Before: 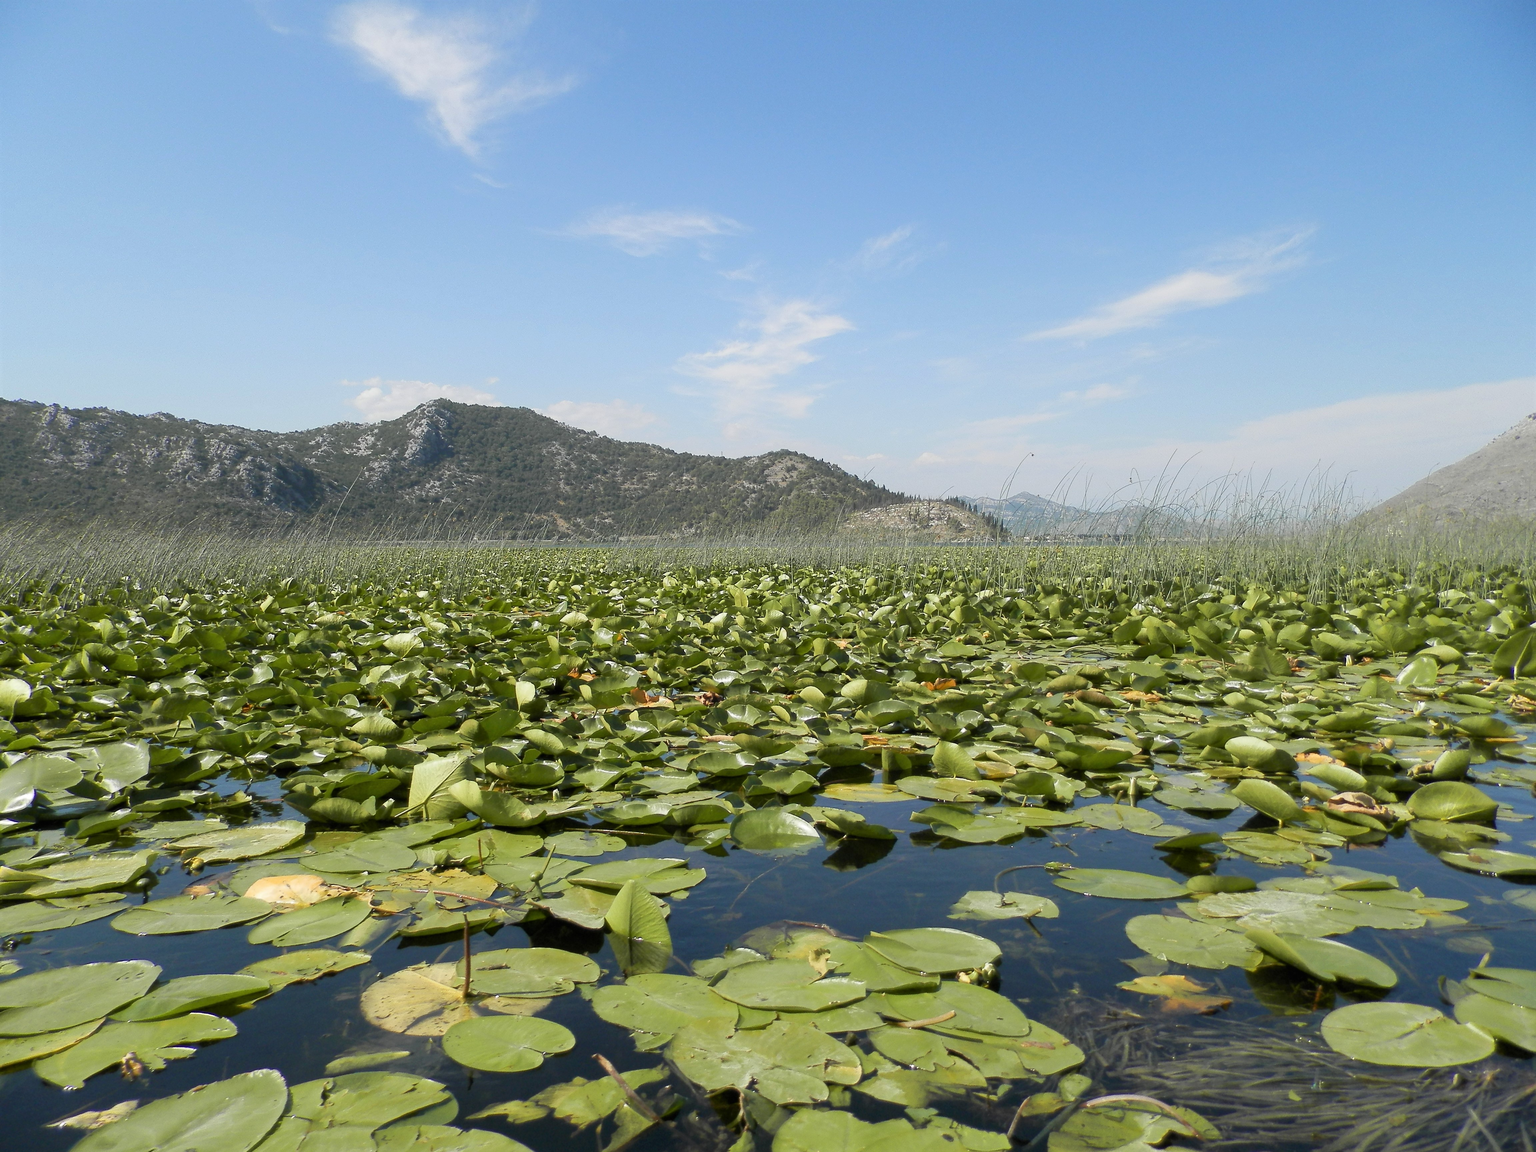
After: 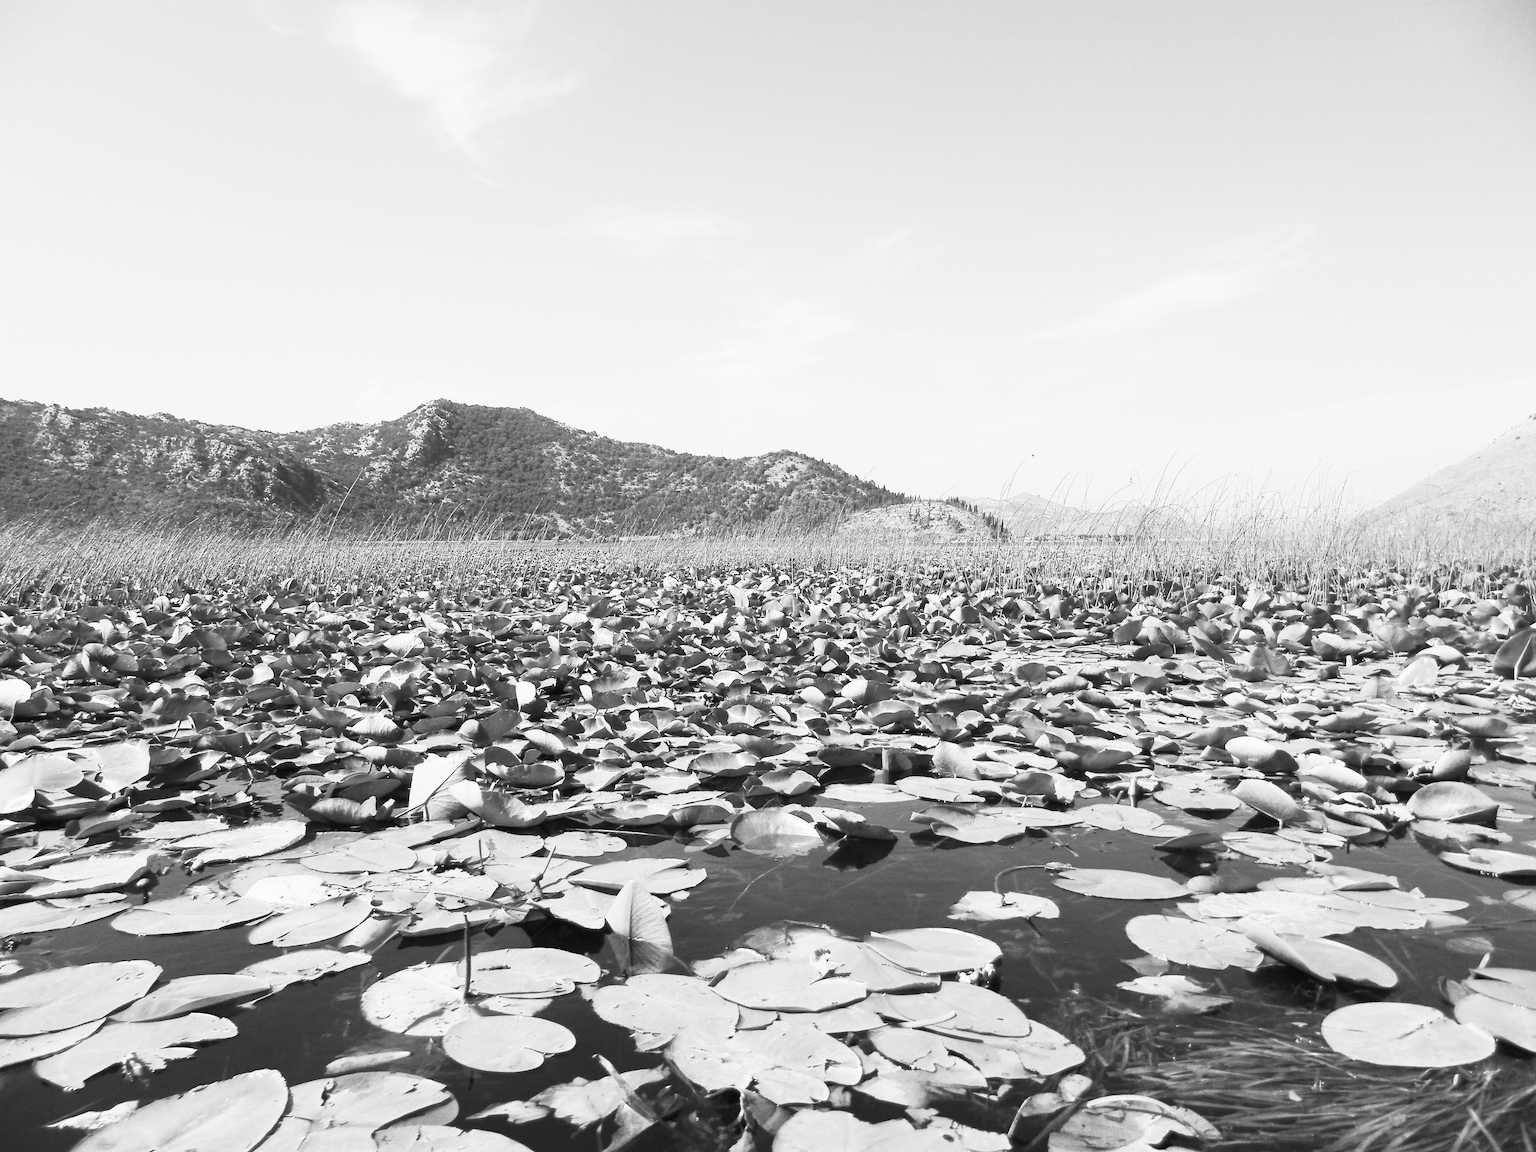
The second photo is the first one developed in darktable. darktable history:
monochrome: a -11.7, b 1.62, size 0.5, highlights 0.38
contrast brightness saturation: contrast 0.53, brightness 0.47, saturation -1
